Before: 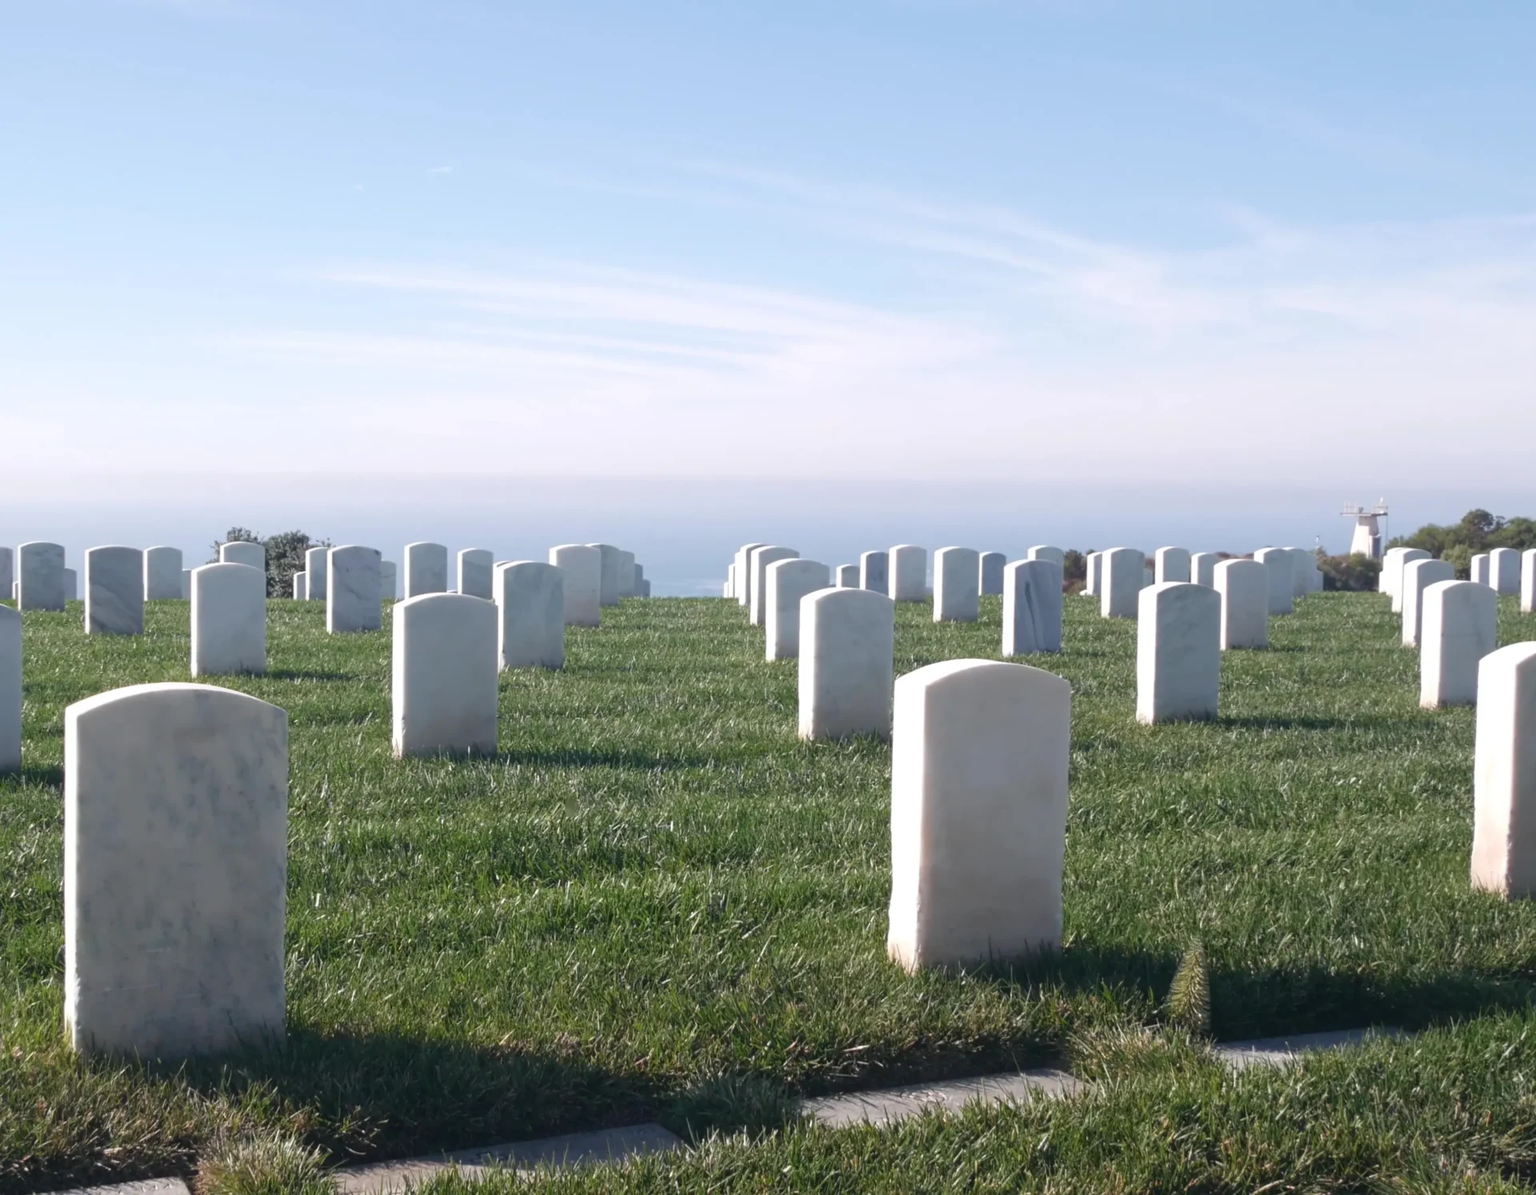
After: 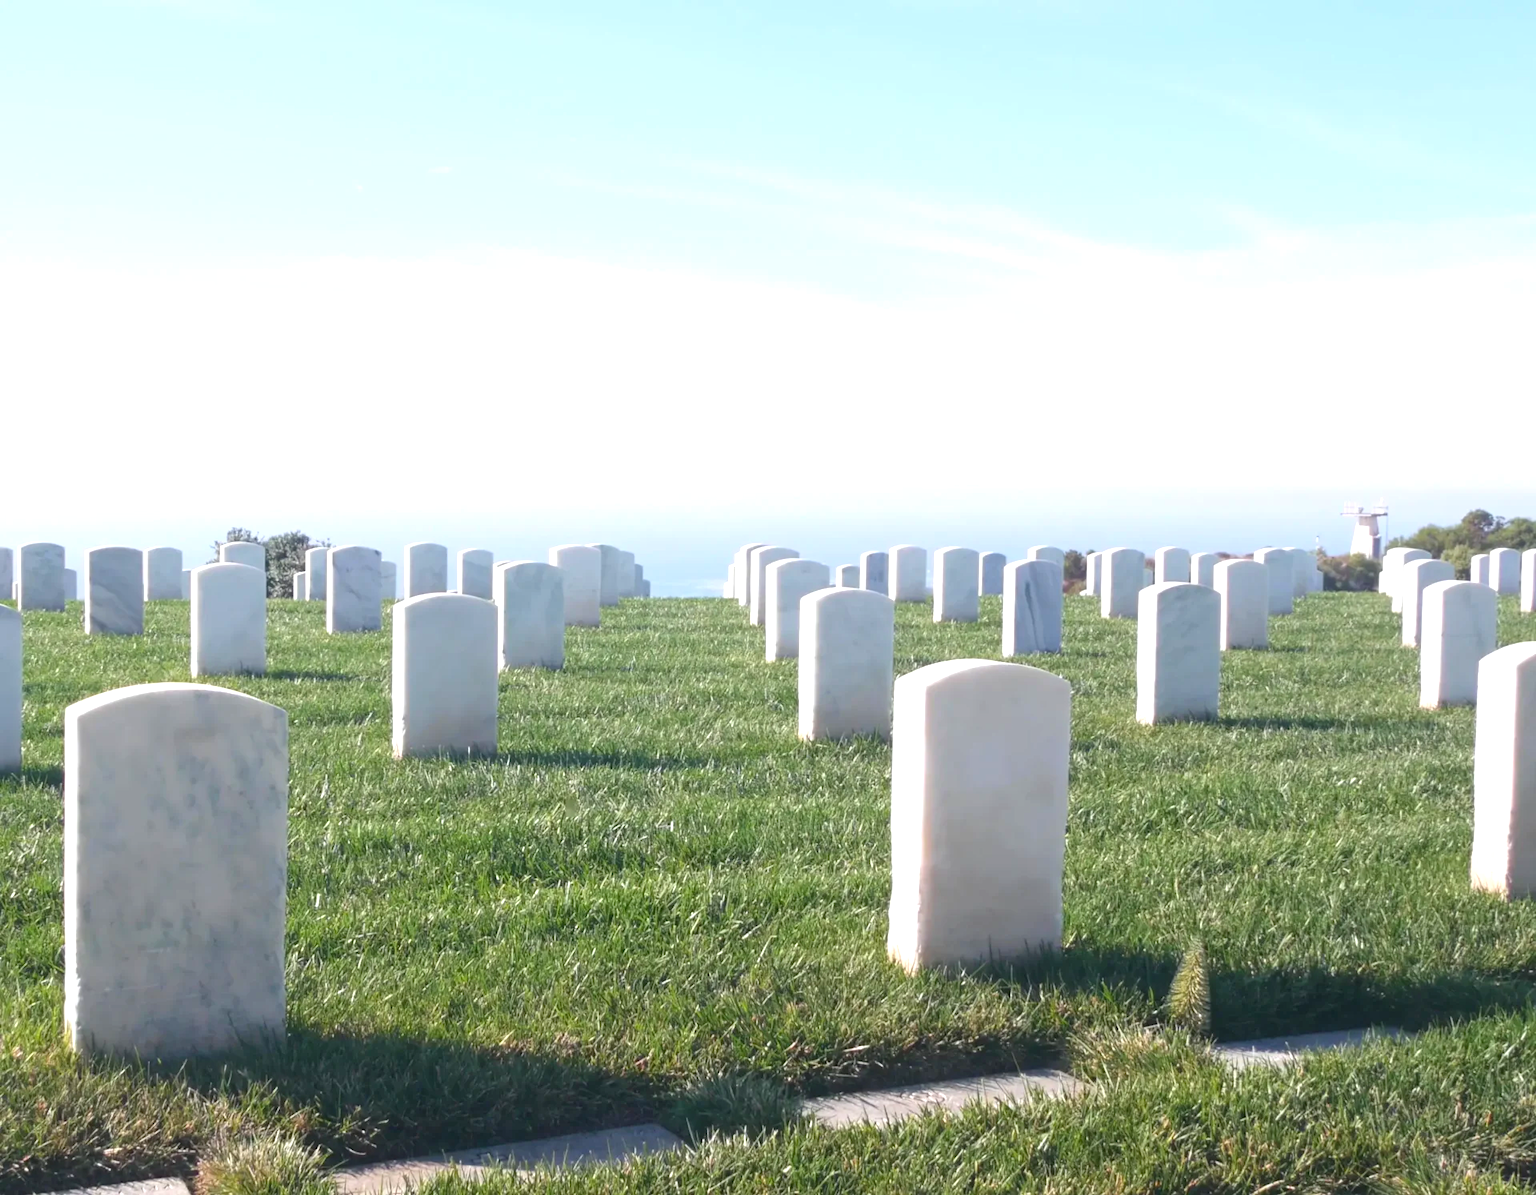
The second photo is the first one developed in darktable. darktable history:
contrast brightness saturation: contrast 0.073, brightness 0.079, saturation 0.176
exposure: exposure 0.653 EV, compensate highlight preservation false
